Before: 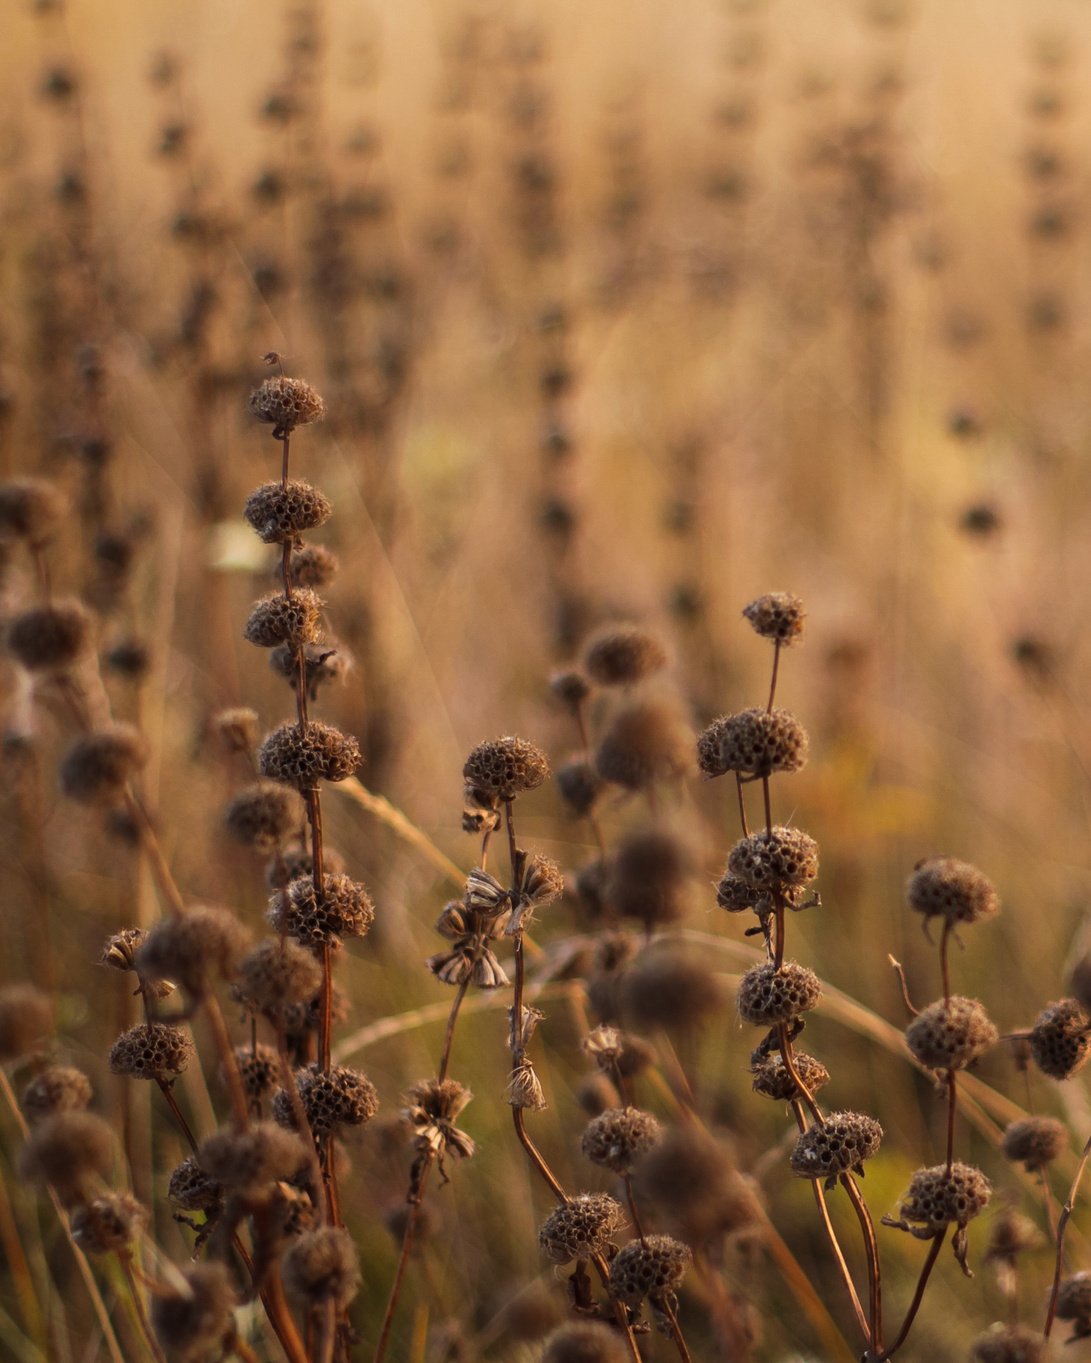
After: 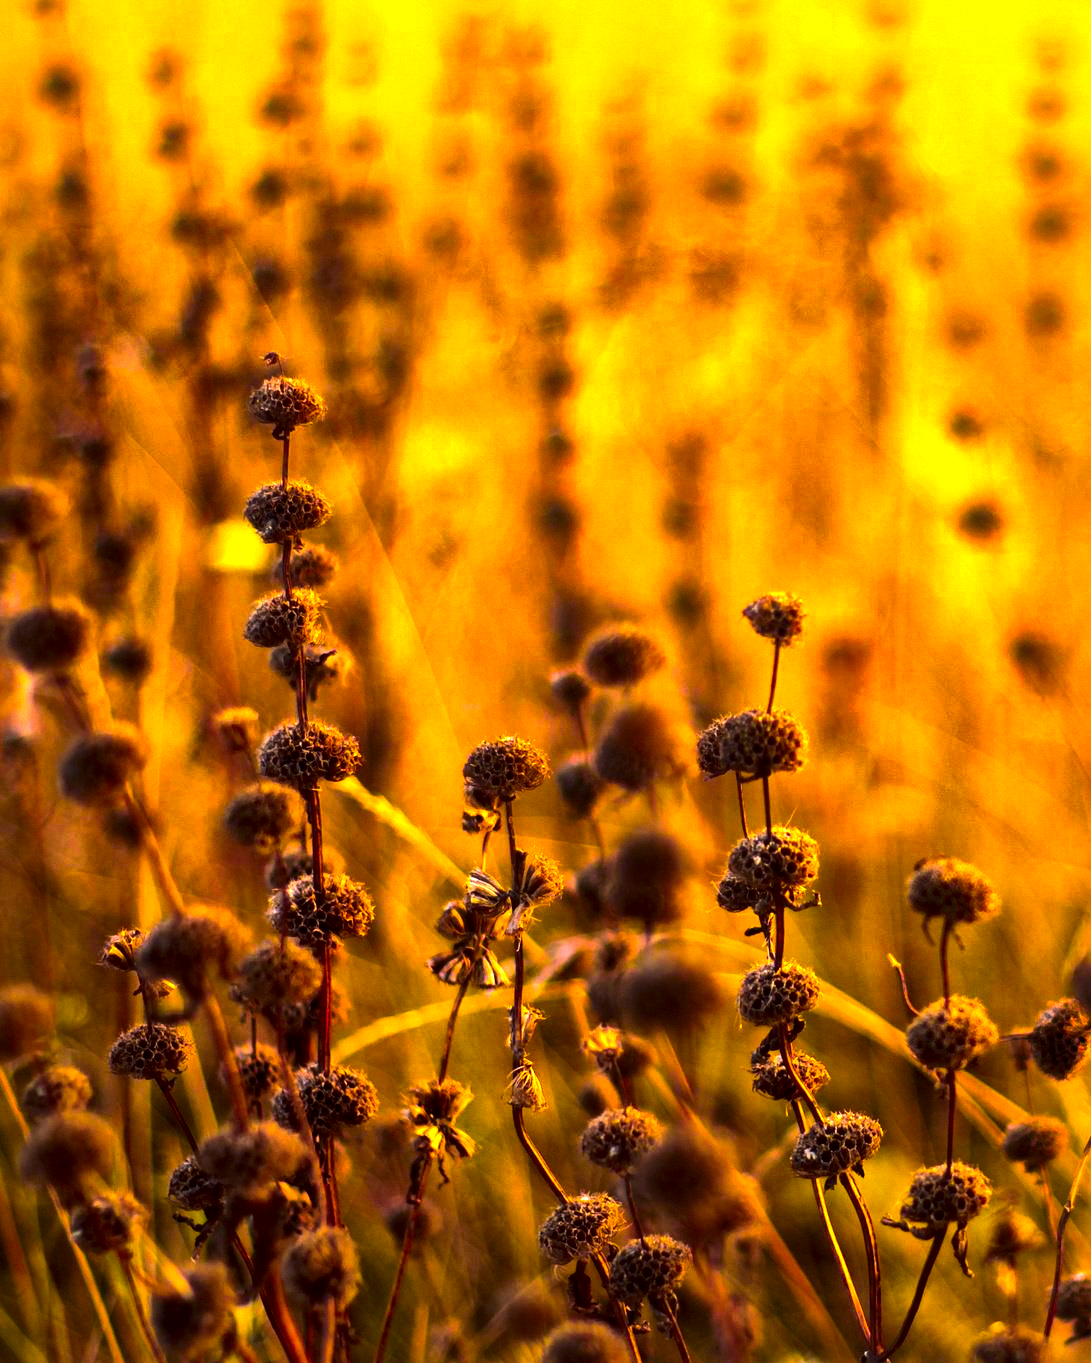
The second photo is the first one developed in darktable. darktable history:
color balance rgb: linear chroma grading › highlights 100%, linear chroma grading › global chroma 23.41%, perceptual saturation grading › global saturation 35.38%, hue shift -10.68°, perceptual brilliance grading › highlights 47.25%, perceptual brilliance grading › mid-tones 22.2%, perceptual brilliance grading › shadows -5.93%
local contrast: mode bilateral grid, contrast 20, coarseness 50, detail 179%, midtone range 0.2
